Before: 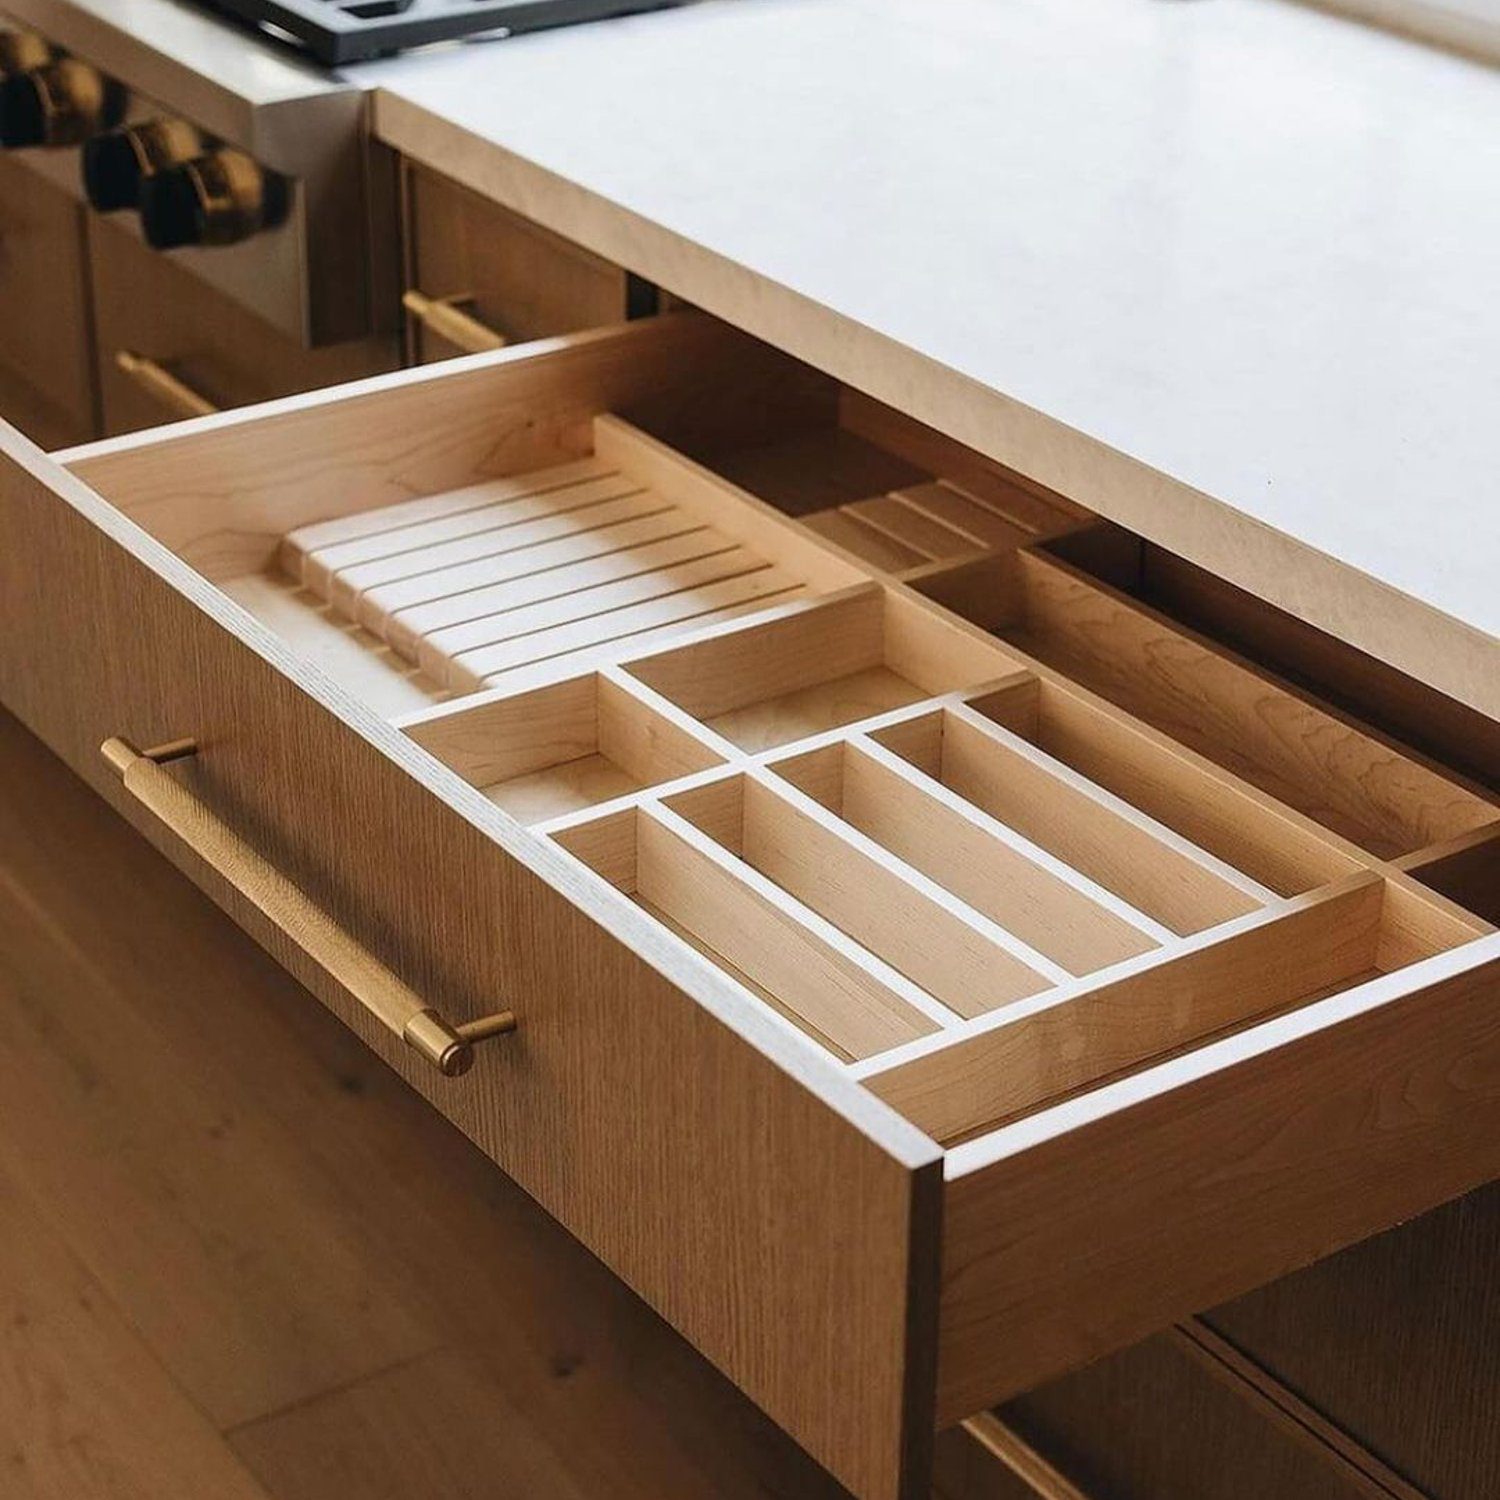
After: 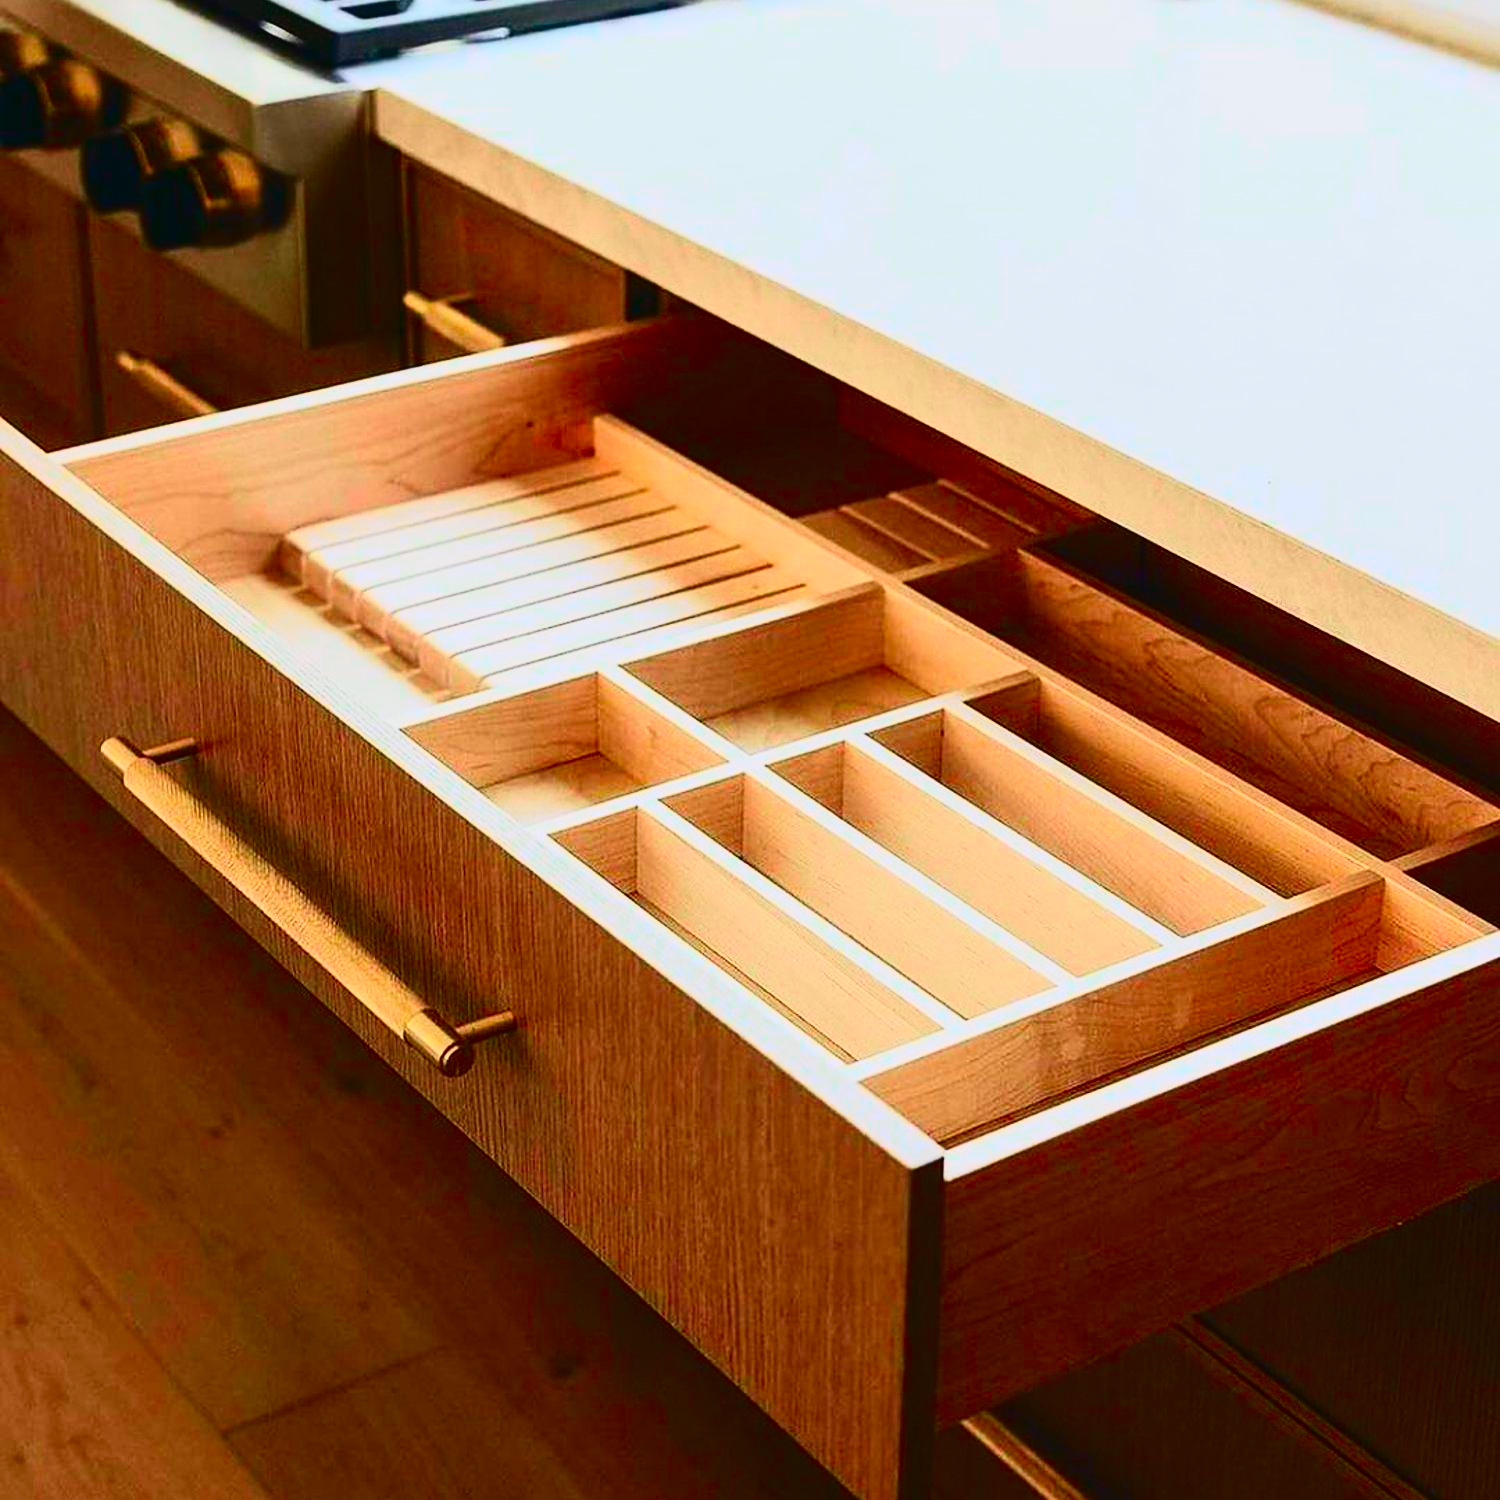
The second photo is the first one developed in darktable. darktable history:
tone curve: curves: ch0 [(0, 0.022) (0.114, 0.096) (0.282, 0.299) (0.456, 0.51) (0.613, 0.693) (0.786, 0.843) (0.999, 0.949)]; ch1 [(0, 0) (0.384, 0.365) (0.463, 0.447) (0.486, 0.474) (0.503, 0.5) (0.535, 0.522) (0.555, 0.546) (0.593, 0.599) (0.755, 0.793) (1, 1)]; ch2 [(0, 0) (0.369, 0.375) (0.449, 0.434) (0.501, 0.5) (0.528, 0.517) (0.561, 0.57) (0.612, 0.631) (0.668, 0.659) (1, 1)], color space Lab, independent channels, preserve colors none
contrast brightness saturation: contrast 0.265, brightness 0.018, saturation 0.888
